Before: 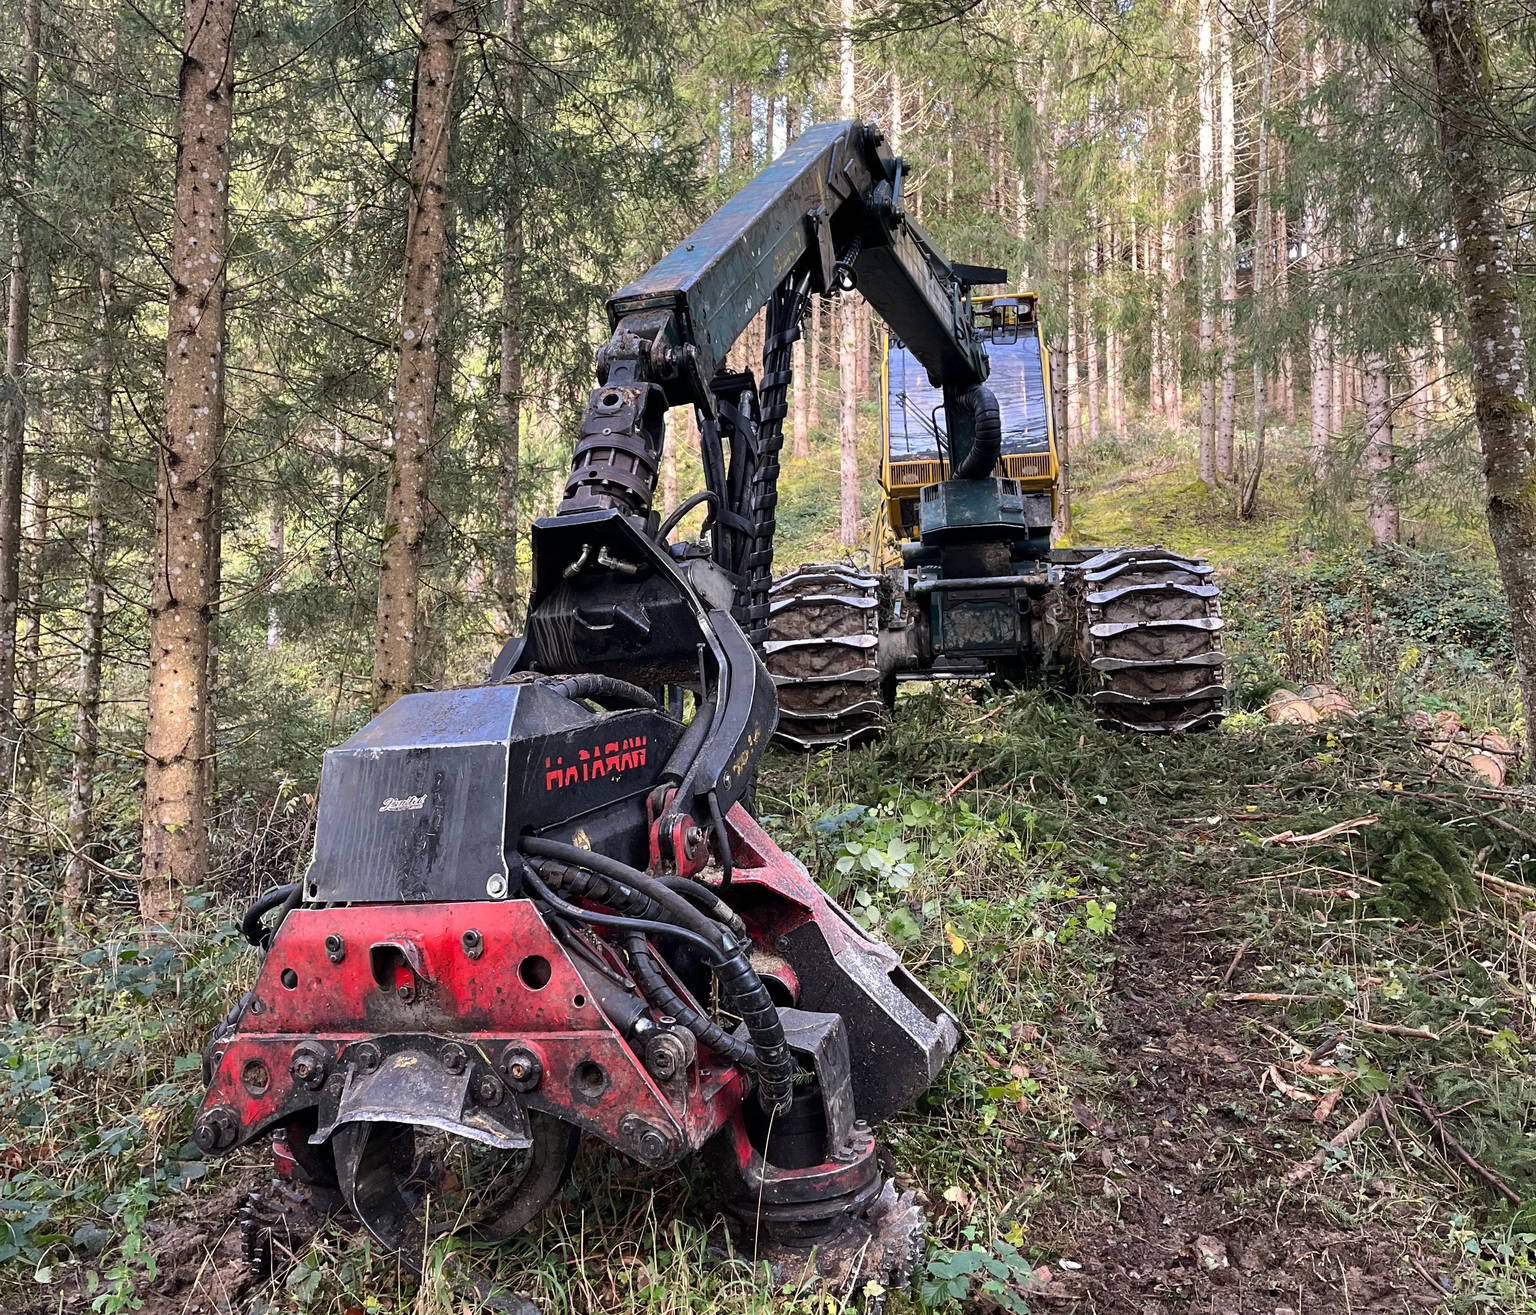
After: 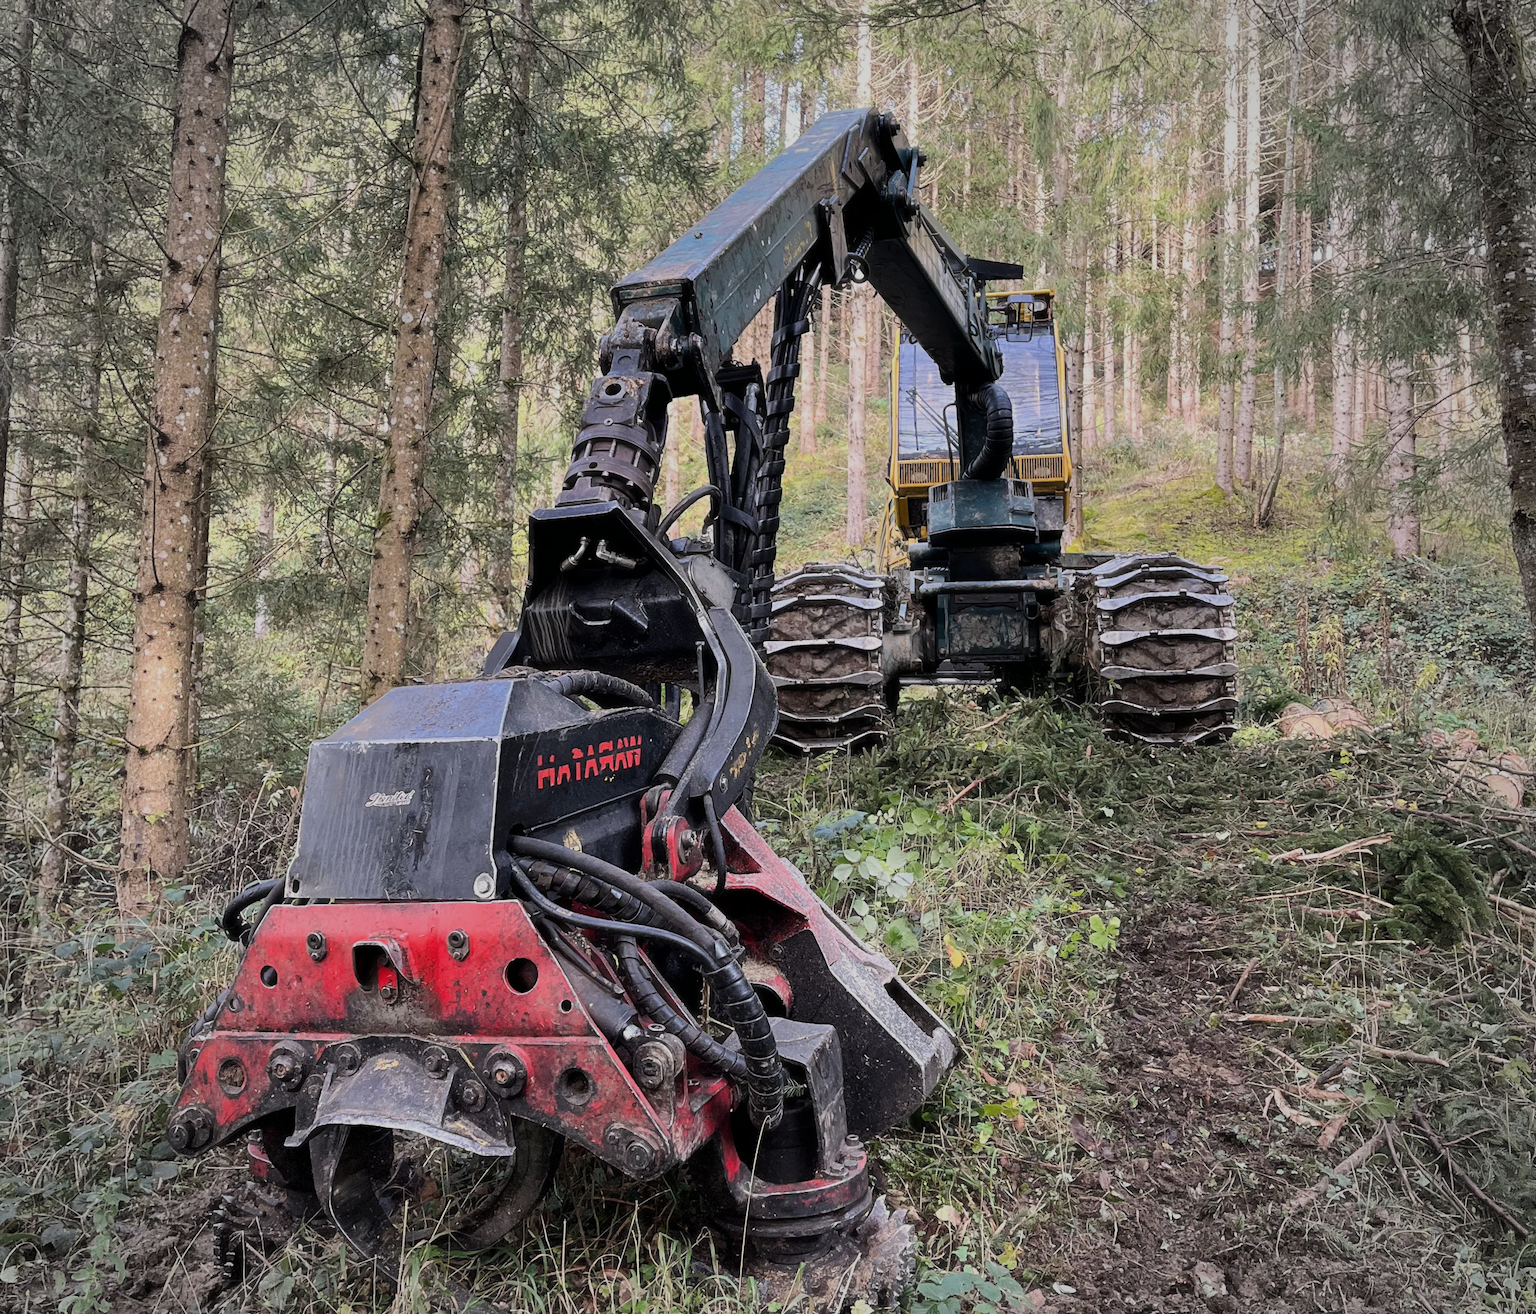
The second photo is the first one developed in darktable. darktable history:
tone equalizer: edges refinement/feathering 500, mask exposure compensation -1.57 EV, preserve details no
filmic rgb: black relative exposure -7.65 EV, white relative exposure 4.56 EV, hardness 3.61, contrast in shadows safe
vignetting: fall-off start 75.14%, brightness -0.292, width/height ratio 1.085, dithering 8-bit output
crop and rotate: angle -1.35°
haze removal: strength -0.077, distance 0.356, compatibility mode true, adaptive false
